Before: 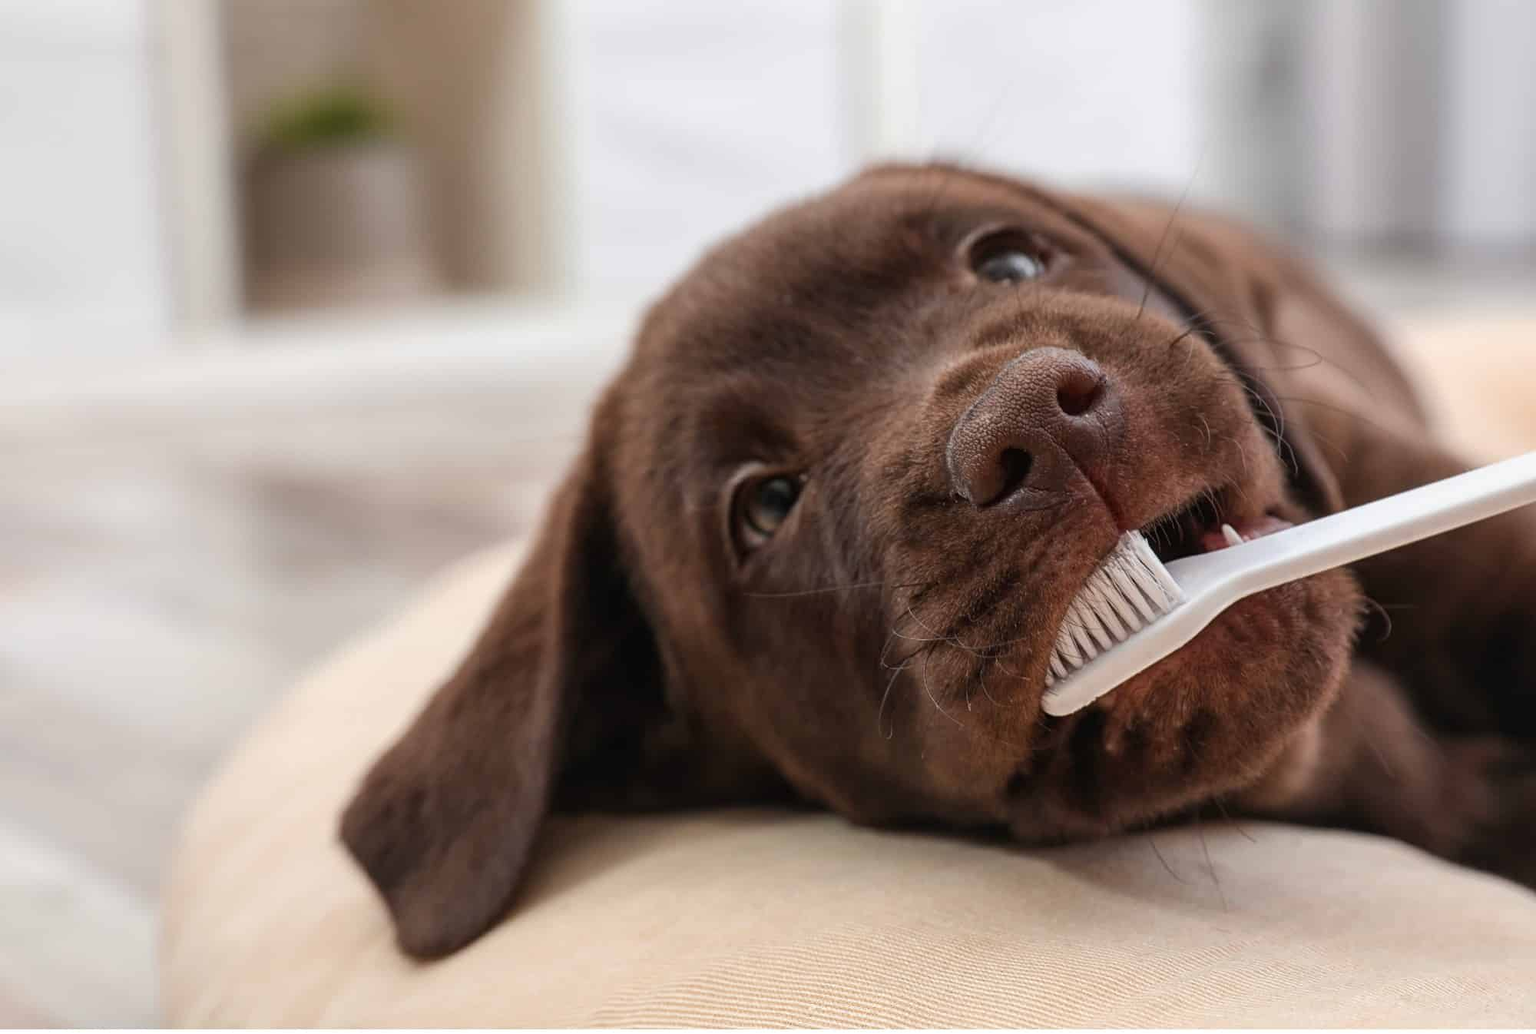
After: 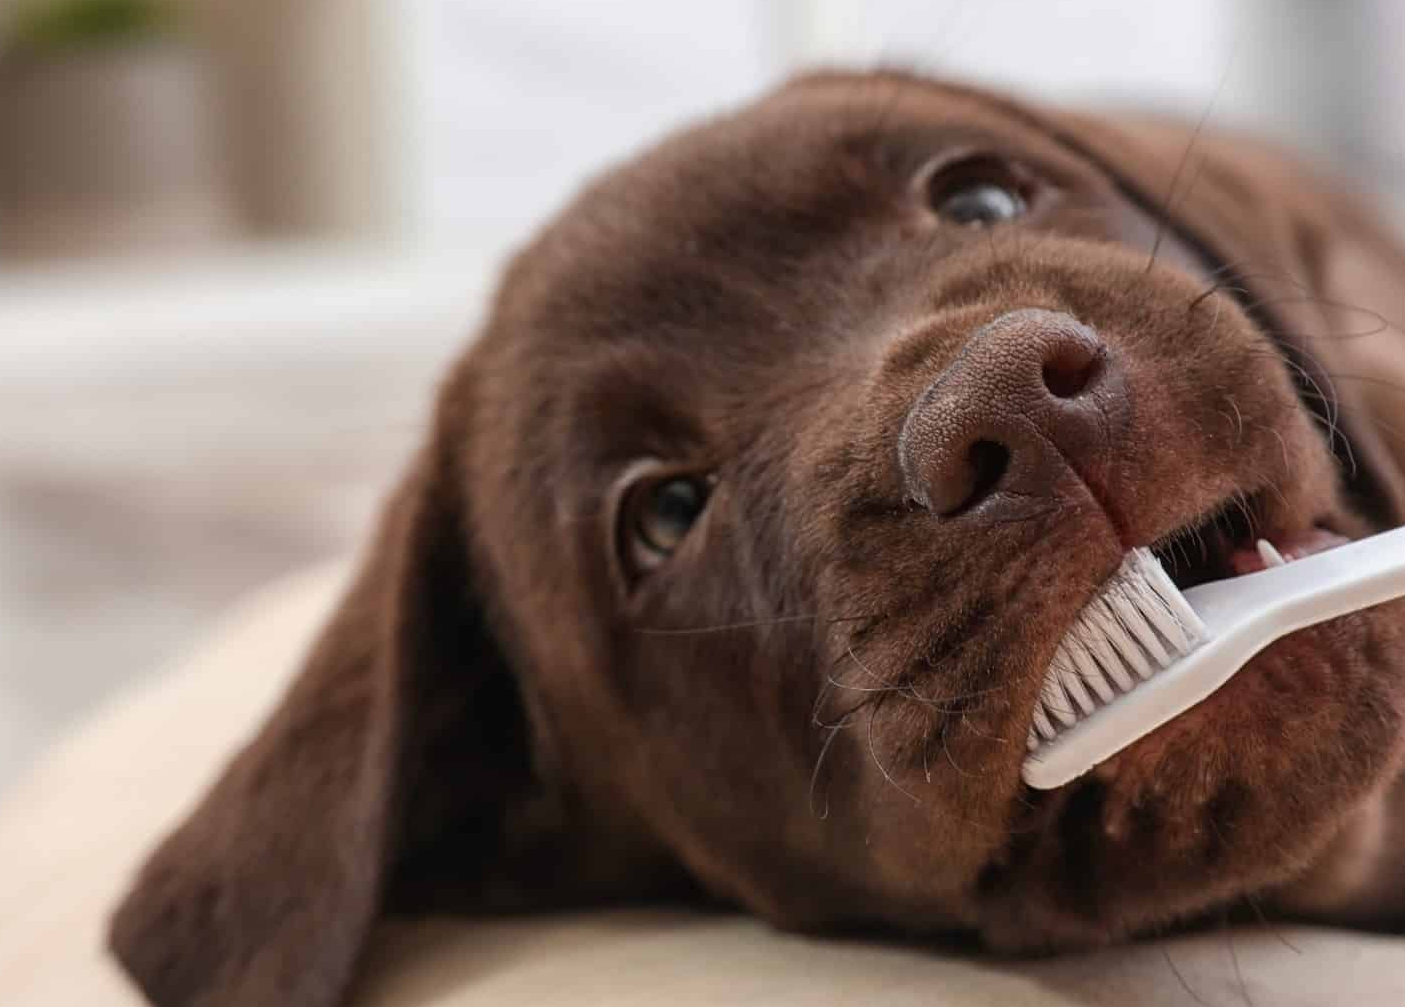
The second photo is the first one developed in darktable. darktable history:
crop and rotate: left 16.715%, top 10.647%, right 13.004%, bottom 14.52%
